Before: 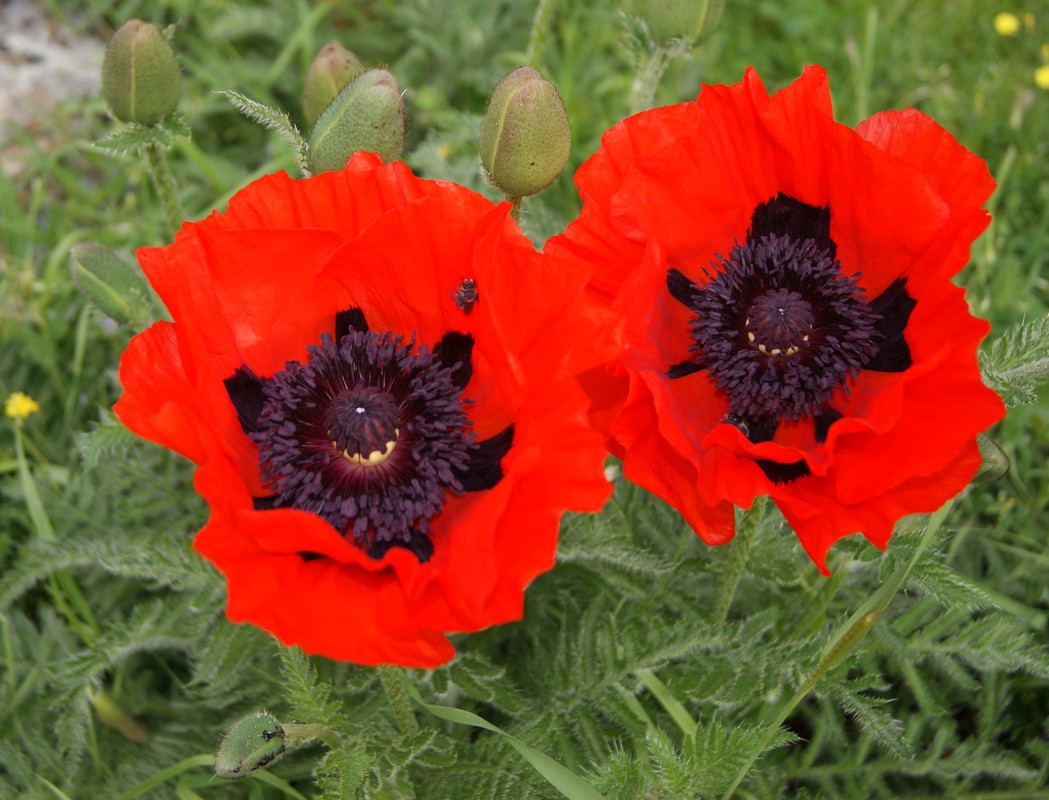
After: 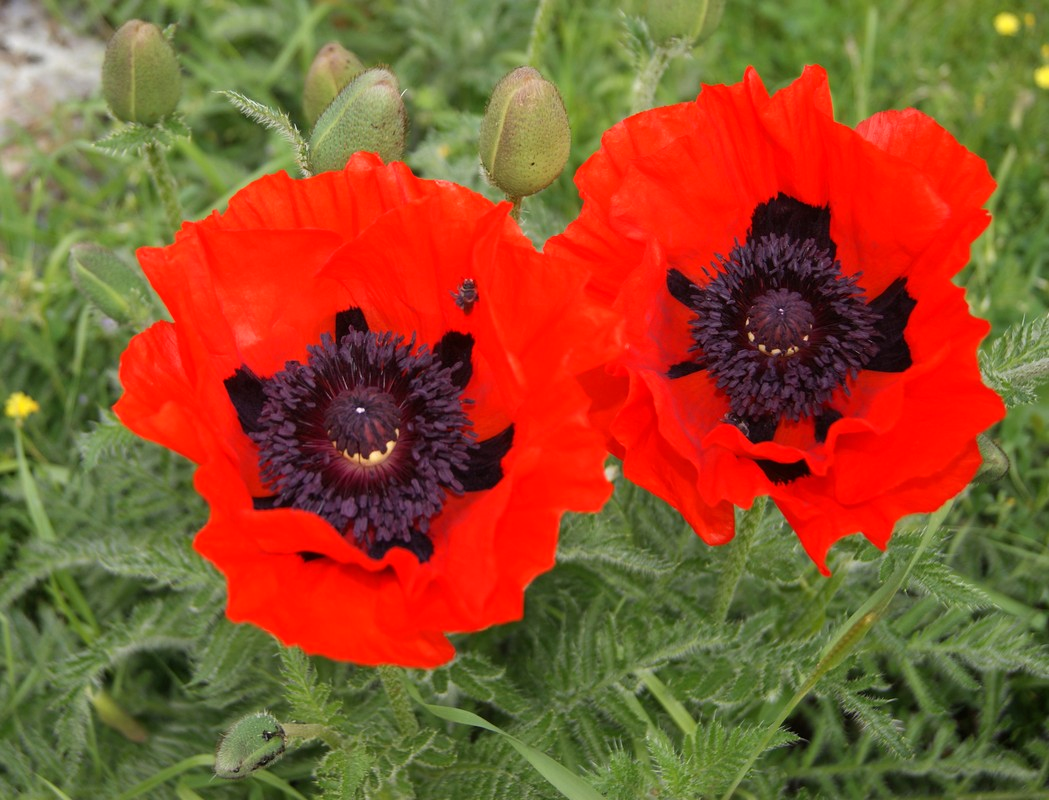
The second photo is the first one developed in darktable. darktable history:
exposure: exposure 0.2 EV, compensate highlight preservation false
tone equalizer: on, module defaults
